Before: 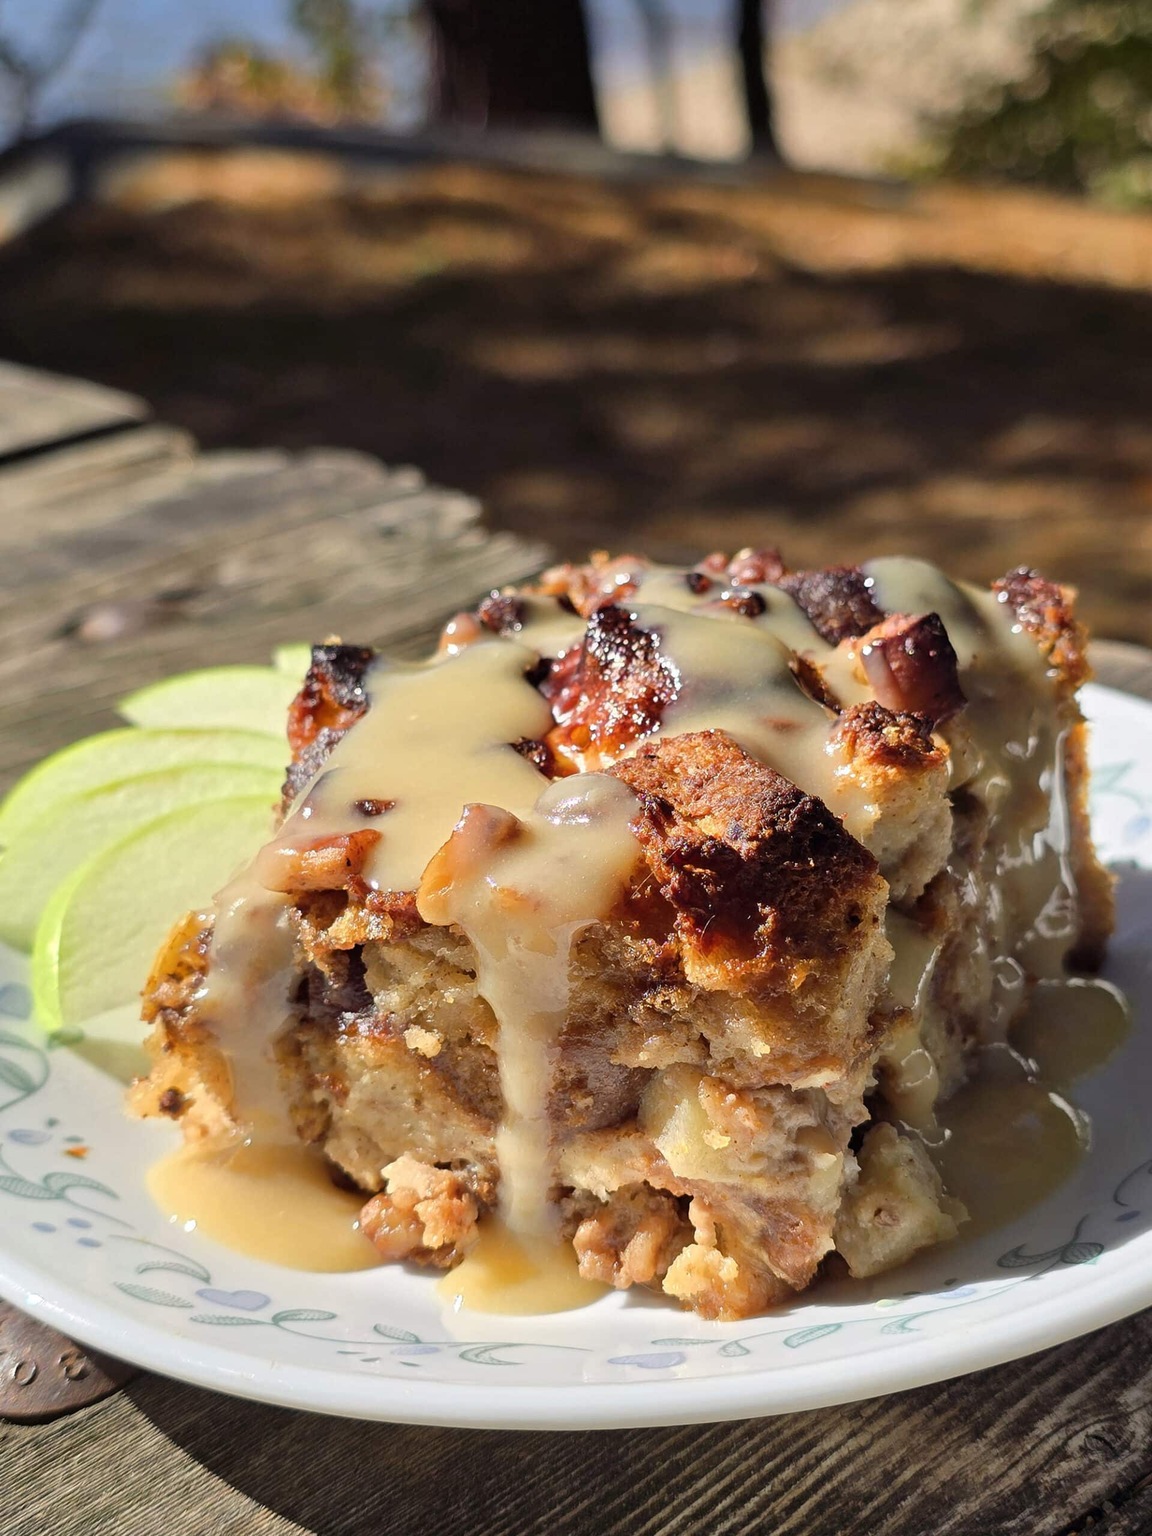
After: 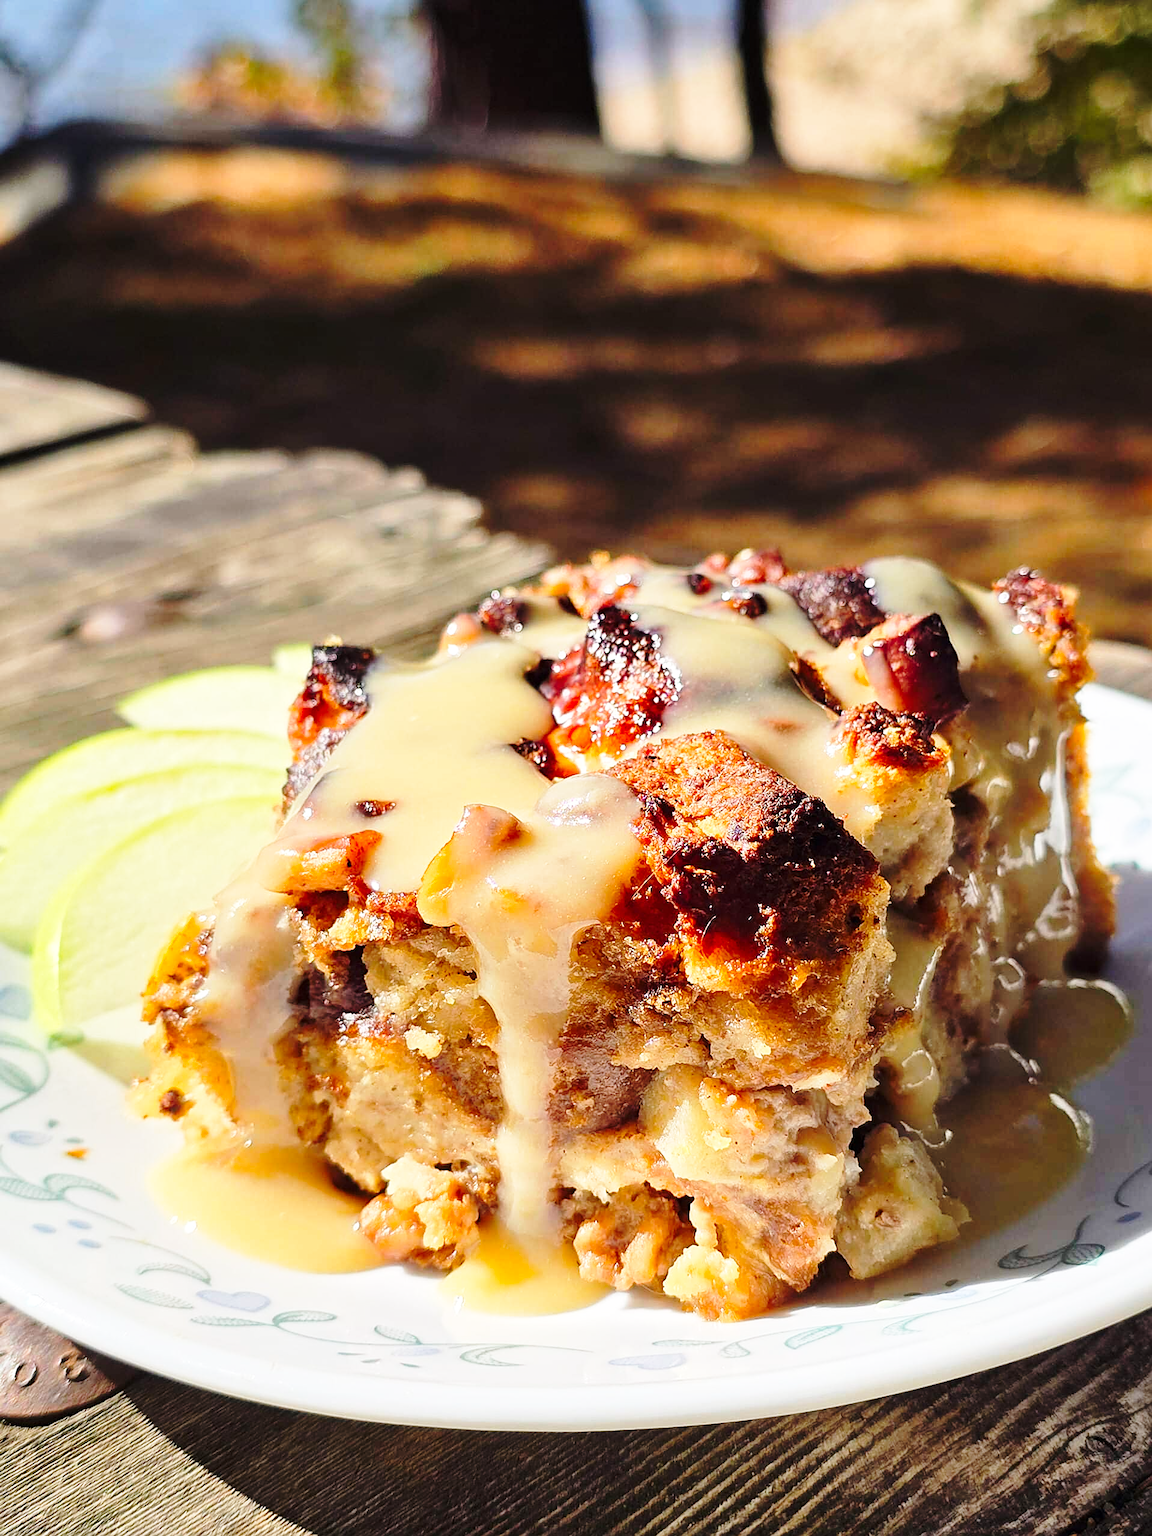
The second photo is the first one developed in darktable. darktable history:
sharpen: amount 0.49
base curve: curves: ch0 [(0, 0) (0.036, 0.037) (0.121, 0.228) (0.46, 0.76) (0.859, 0.983) (1, 1)], preserve colors none
crop: bottom 0.065%
